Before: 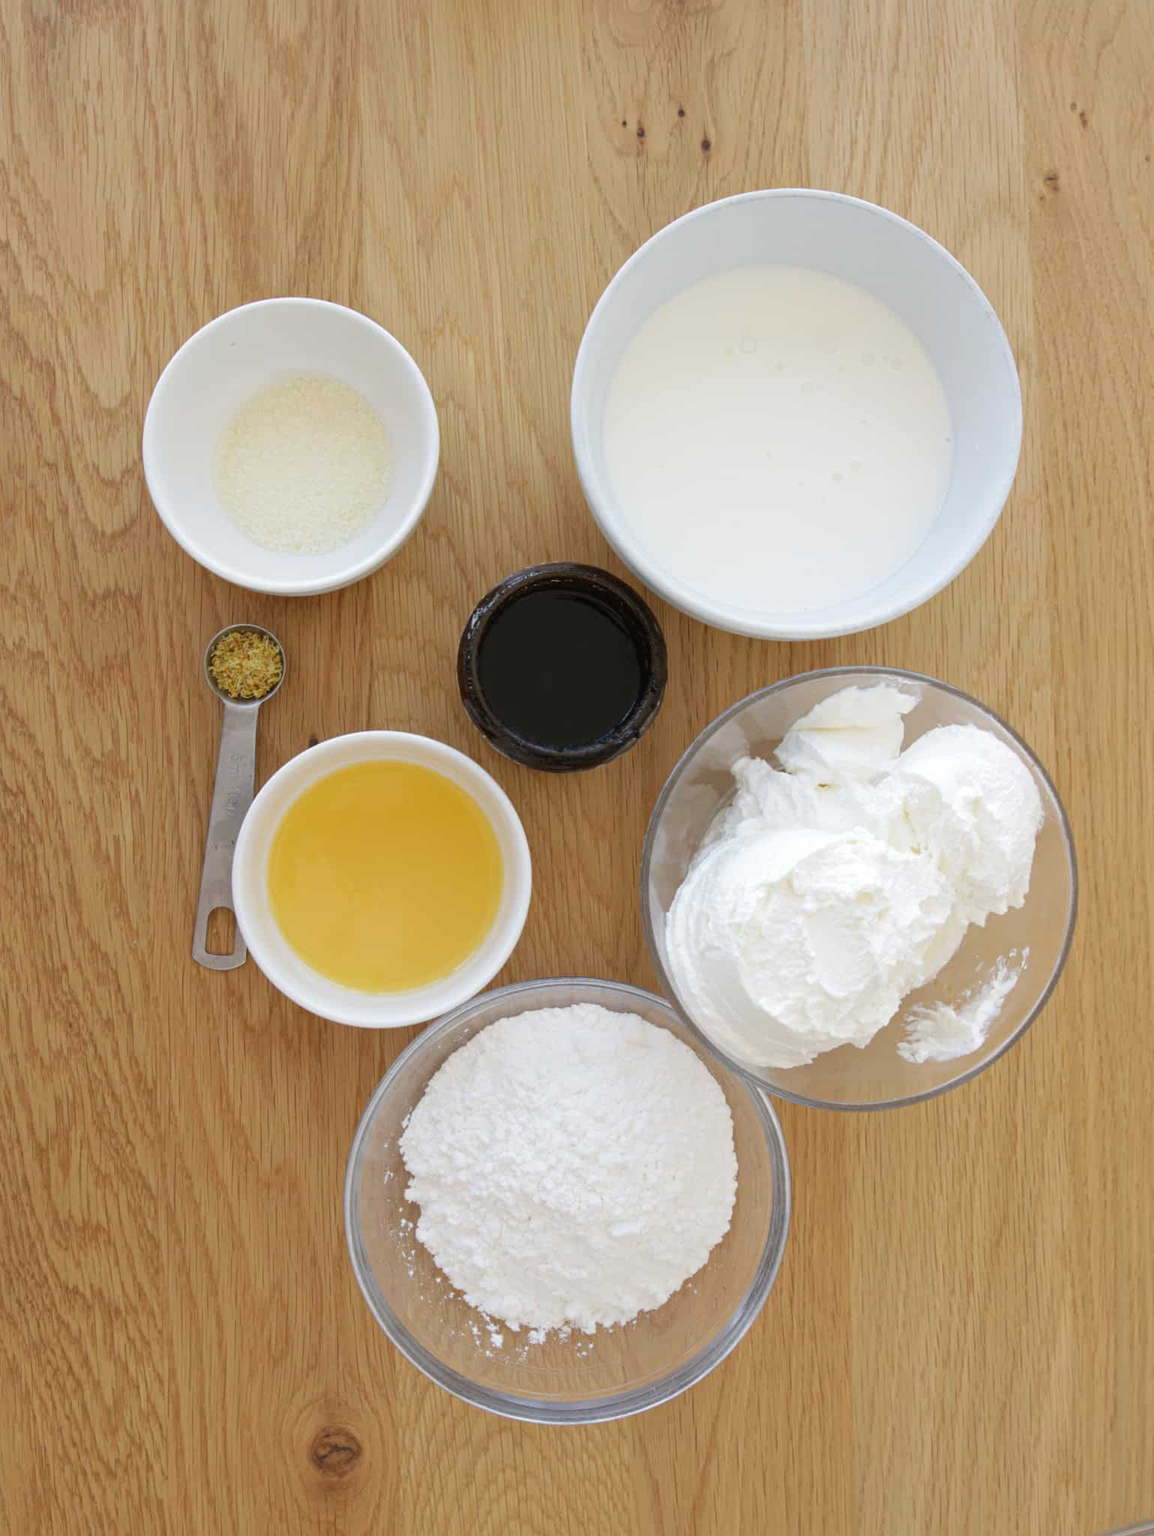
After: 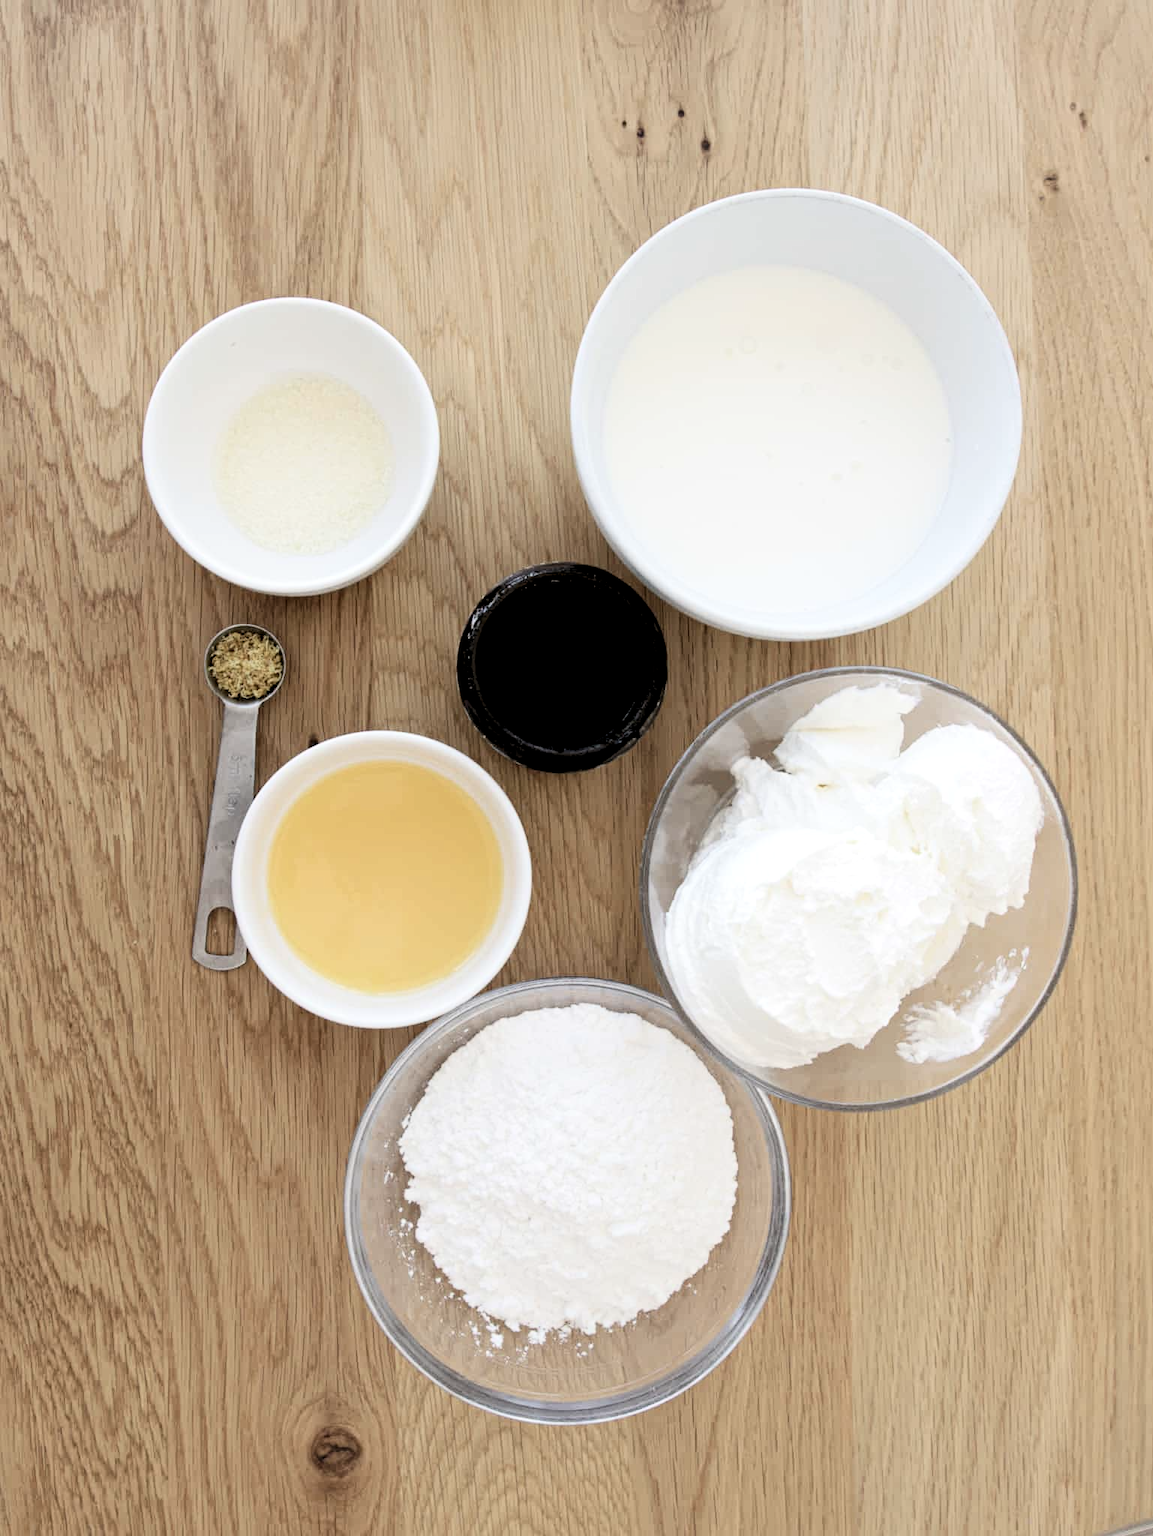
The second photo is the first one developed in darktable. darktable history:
contrast brightness saturation: contrast 0.25, saturation -0.31
rgb levels: levels [[0.029, 0.461, 0.922], [0, 0.5, 1], [0, 0.5, 1]]
